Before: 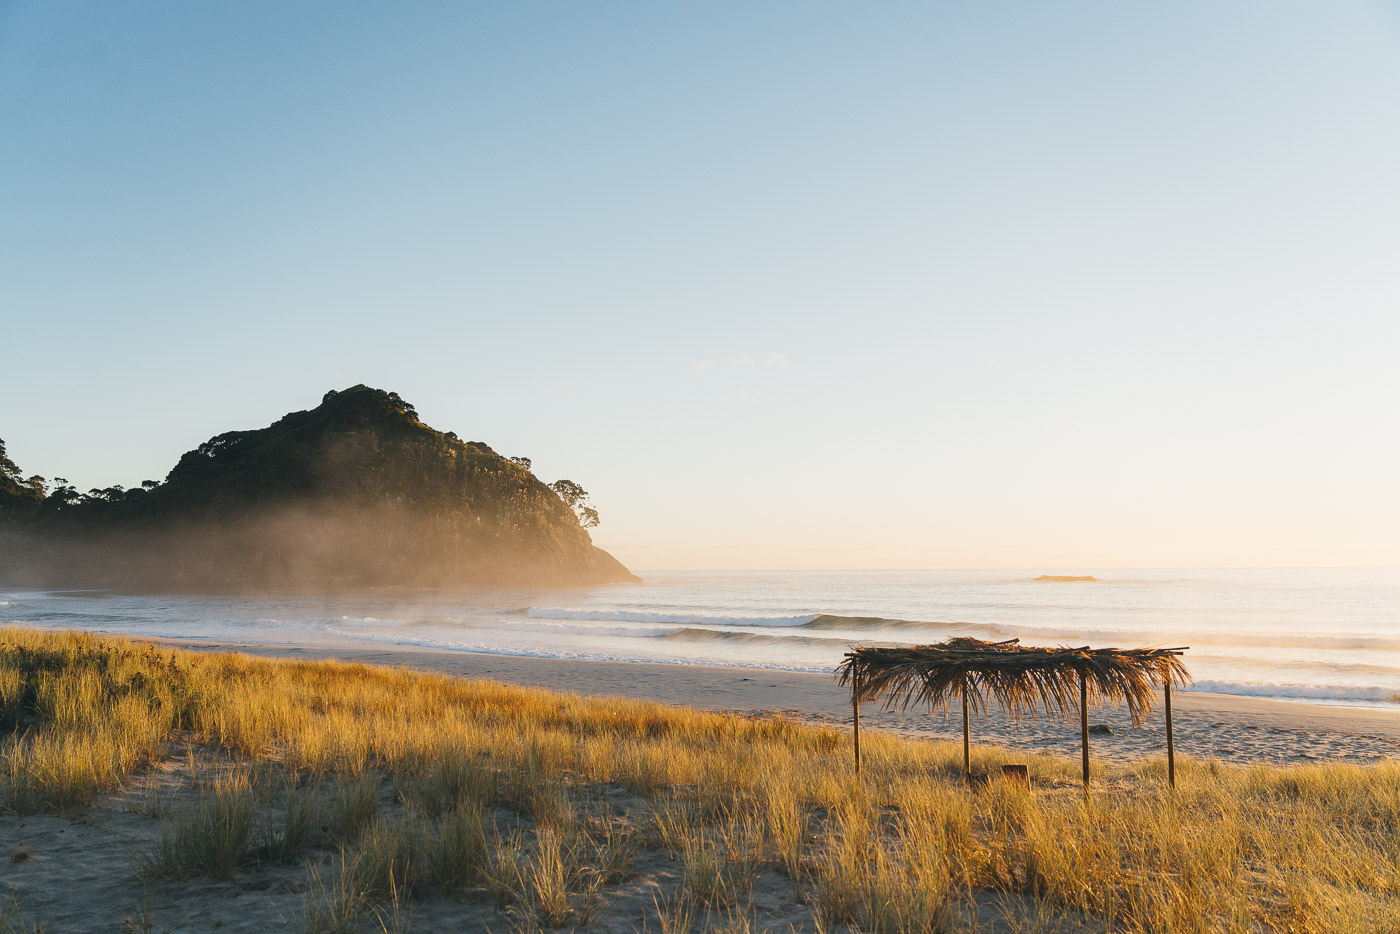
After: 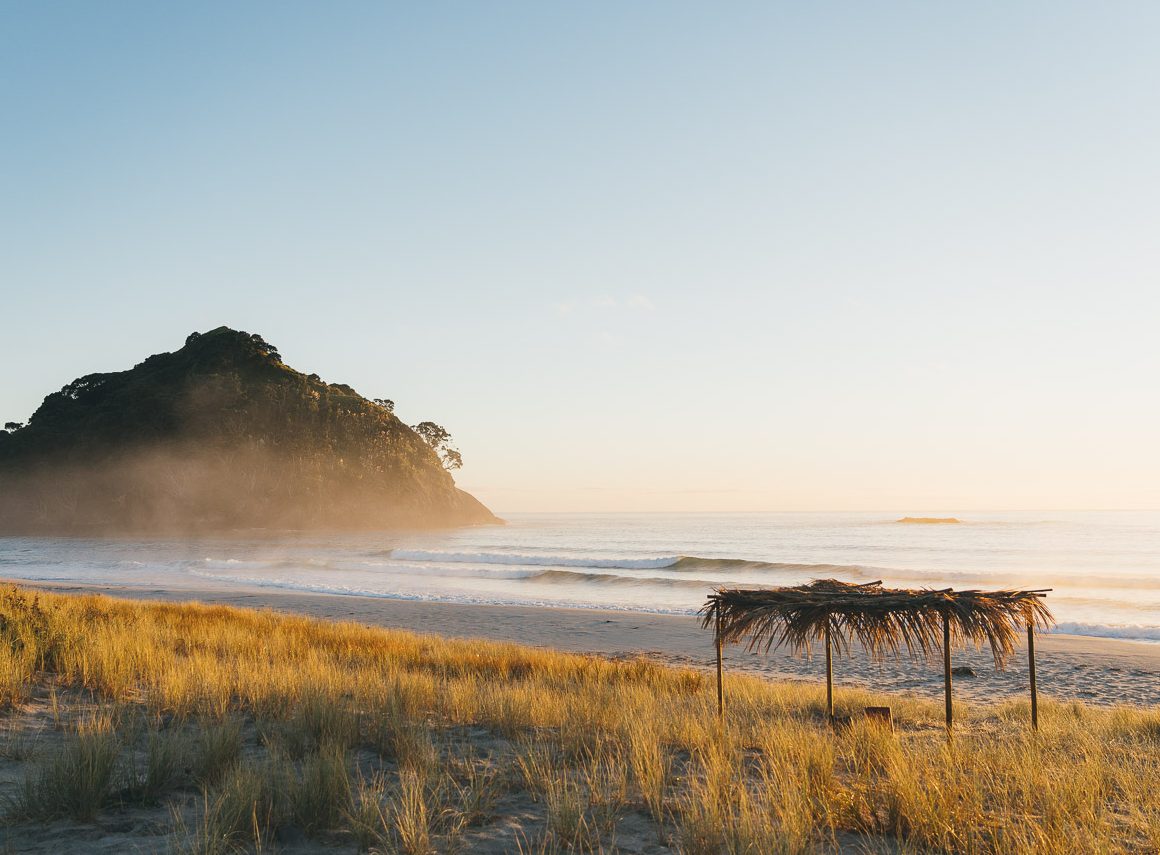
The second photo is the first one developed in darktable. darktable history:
crop: left 9.807%, top 6.259%, right 7.334%, bottom 2.177%
white balance: emerald 1
